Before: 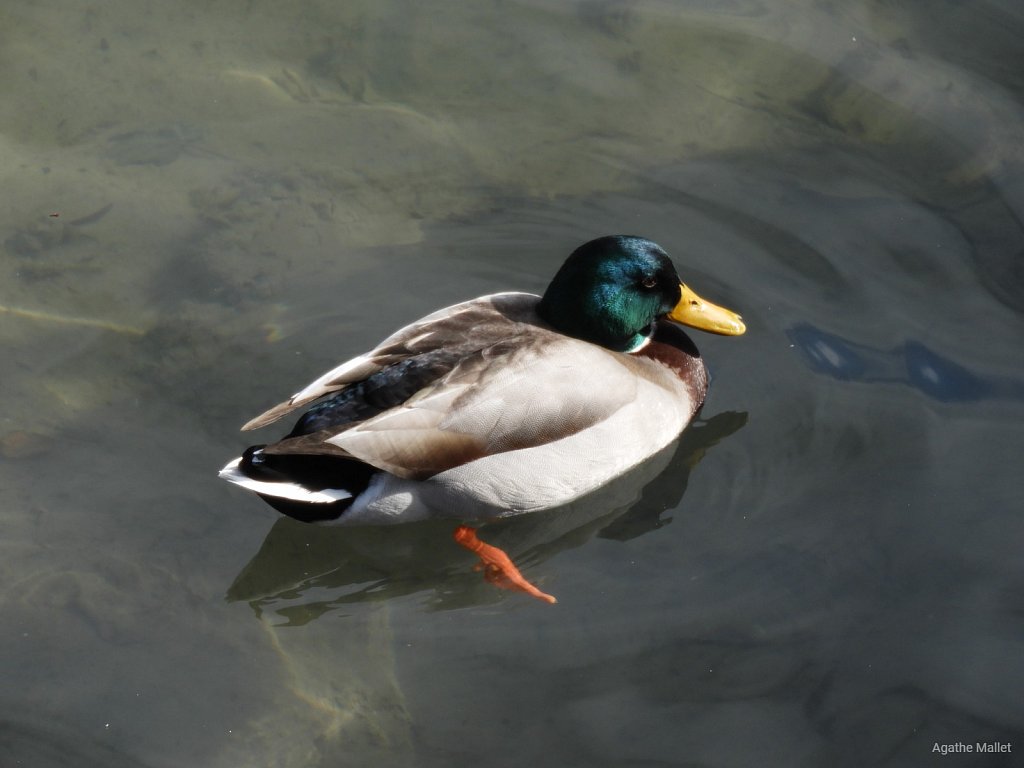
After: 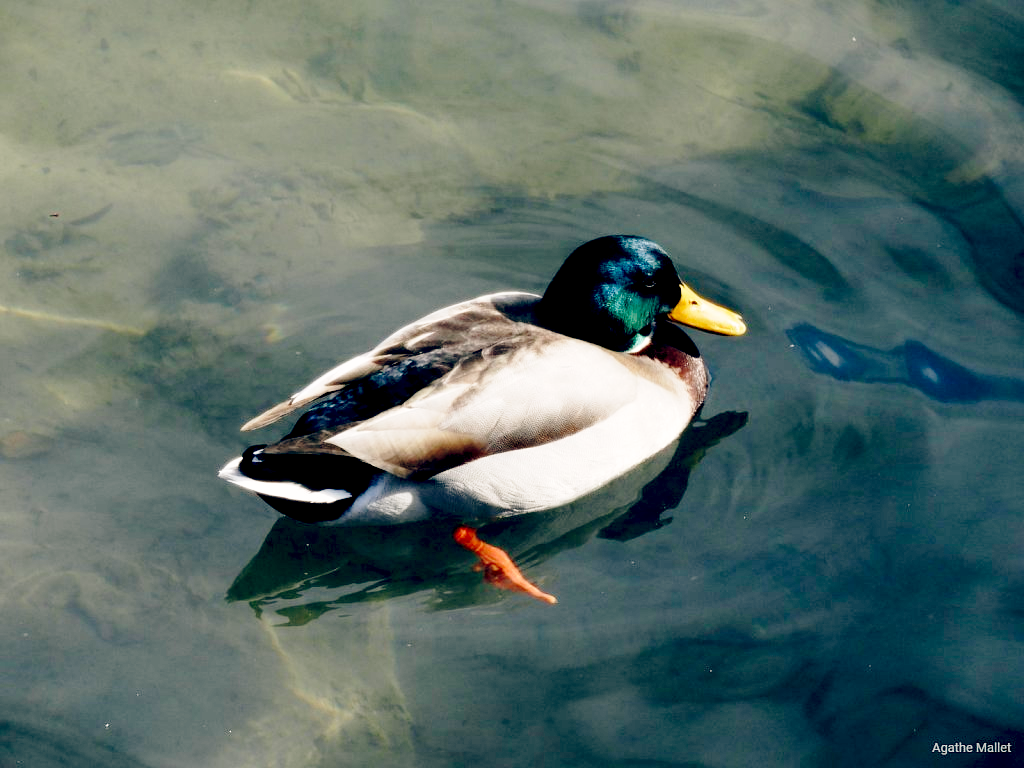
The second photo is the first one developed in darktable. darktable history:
base curve: curves: ch0 [(0, 0) (0.028, 0.03) (0.121, 0.232) (0.46, 0.748) (0.859, 0.968) (1, 1)], preserve colors none
color balance: lift [0.975, 0.993, 1, 1.015], gamma [1.1, 1, 1, 0.945], gain [1, 1.04, 1, 0.95]
